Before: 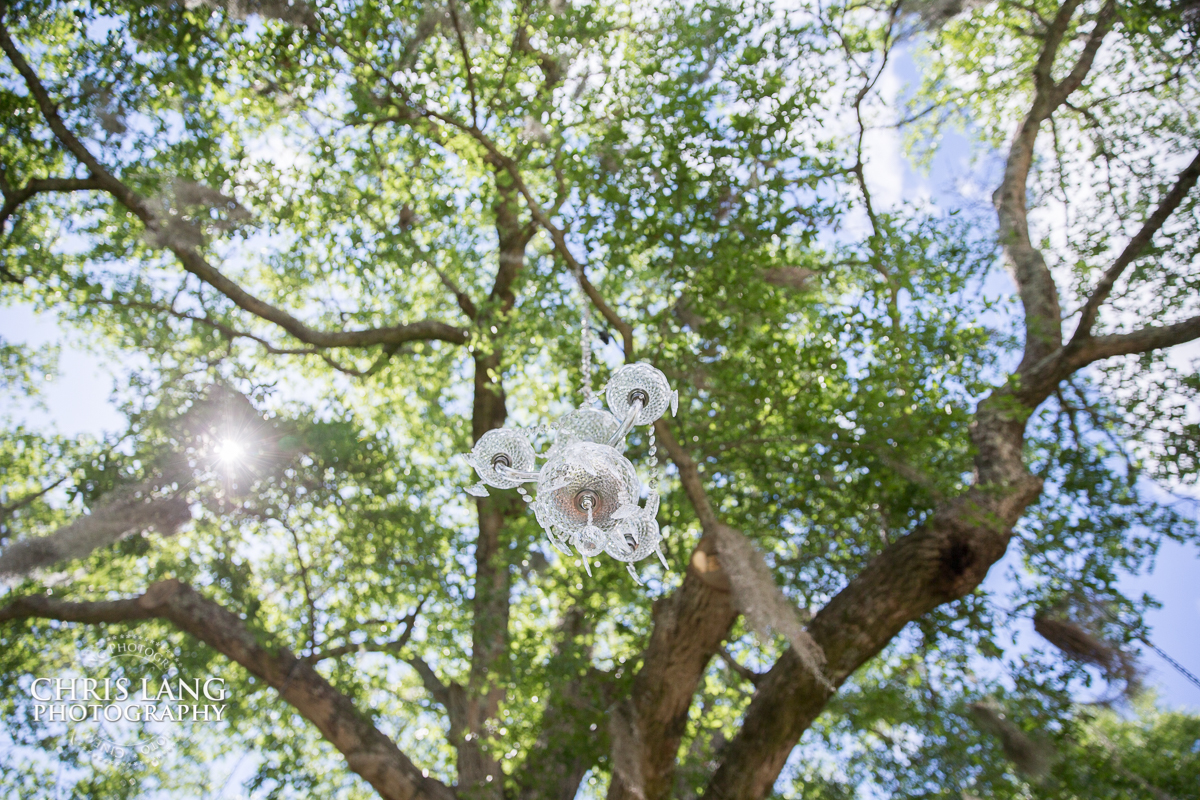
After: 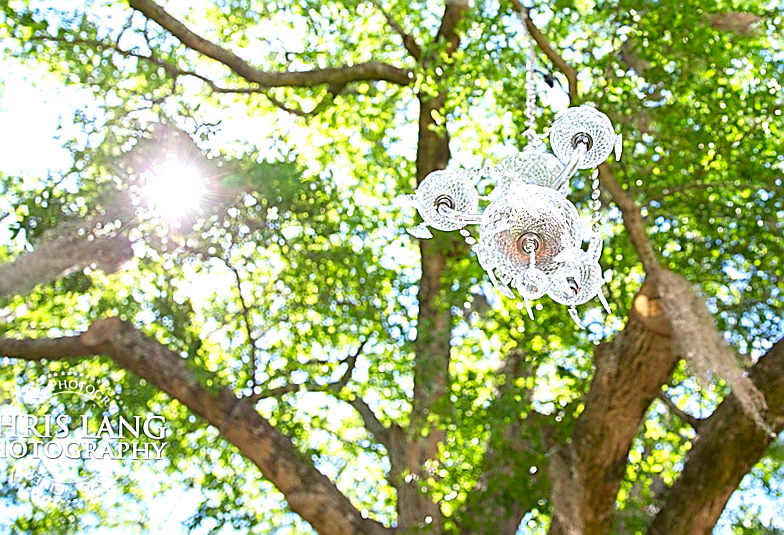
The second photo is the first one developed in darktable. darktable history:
exposure: exposure 0.659 EV, compensate exposure bias true, compensate highlight preservation false
crop and rotate: angle -0.716°, left 3.882%, top 31.823%, right 29.549%
contrast brightness saturation: saturation 0.499
sharpen: radius 1.667, amount 1.302
